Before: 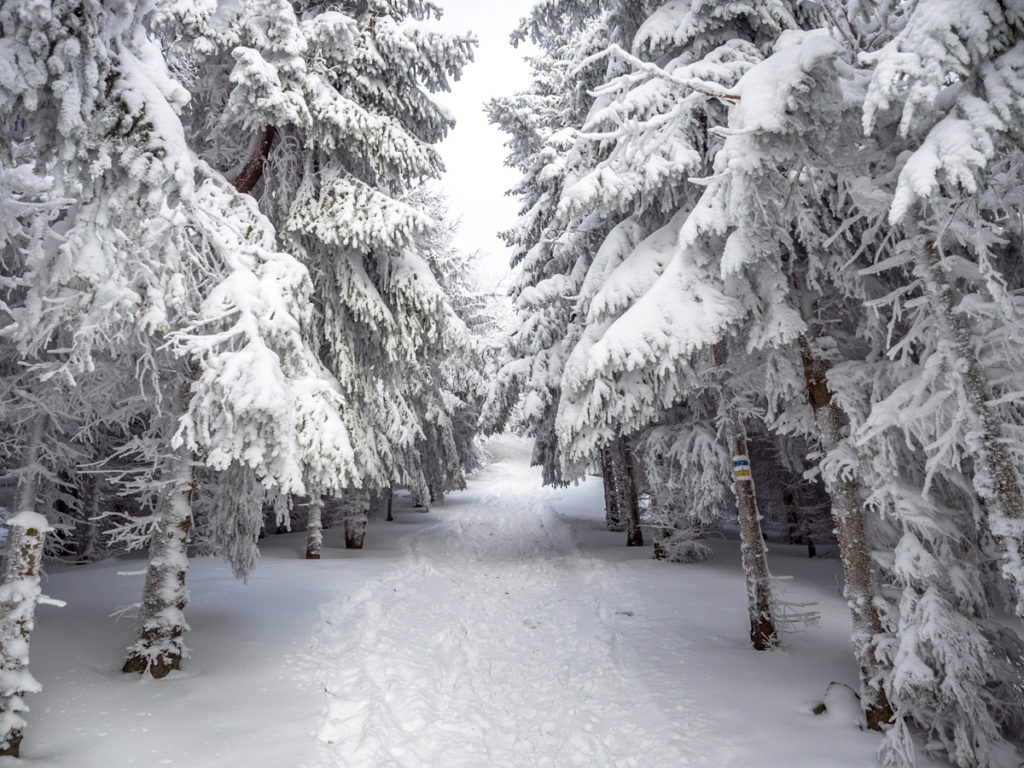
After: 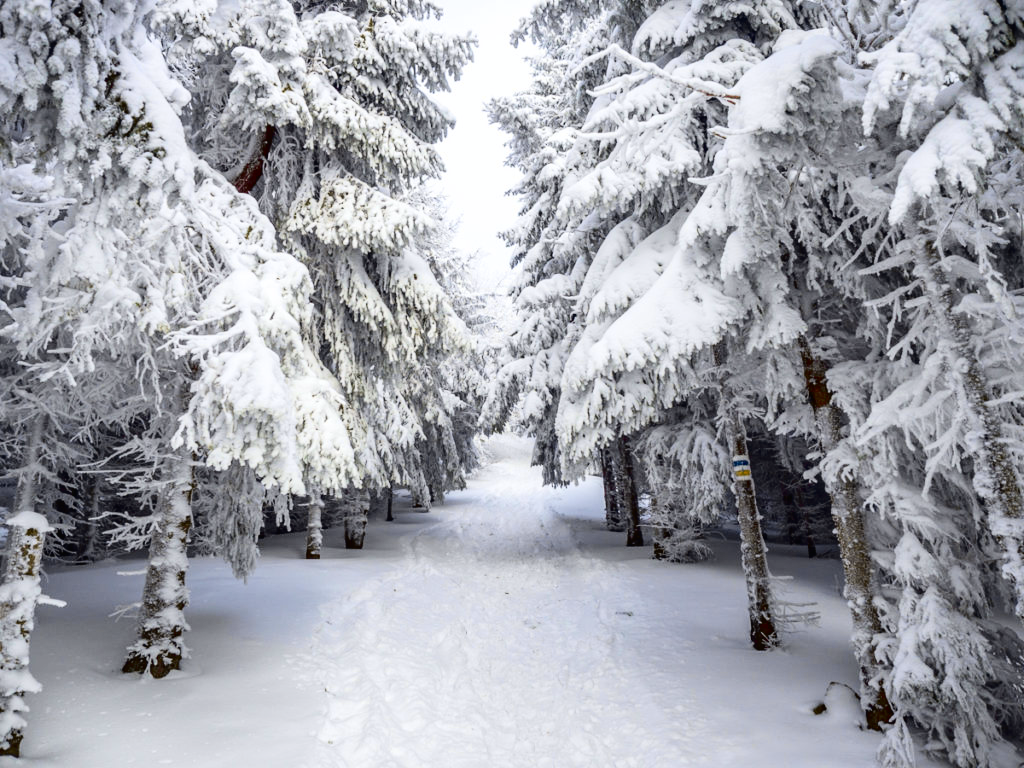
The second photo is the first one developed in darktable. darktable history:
tone curve: curves: ch0 [(0, 0.01) (0.133, 0.057) (0.338, 0.327) (0.494, 0.55) (0.726, 0.807) (1, 1)]; ch1 [(0, 0) (0.346, 0.324) (0.45, 0.431) (0.5, 0.5) (0.522, 0.517) (0.543, 0.578) (1, 1)]; ch2 [(0, 0) (0.44, 0.424) (0.501, 0.499) (0.564, 0.611) (0.622, 0.667) (0.707, 0.746) (1, 1)], color space Lab, independent channels, preserve colors none
